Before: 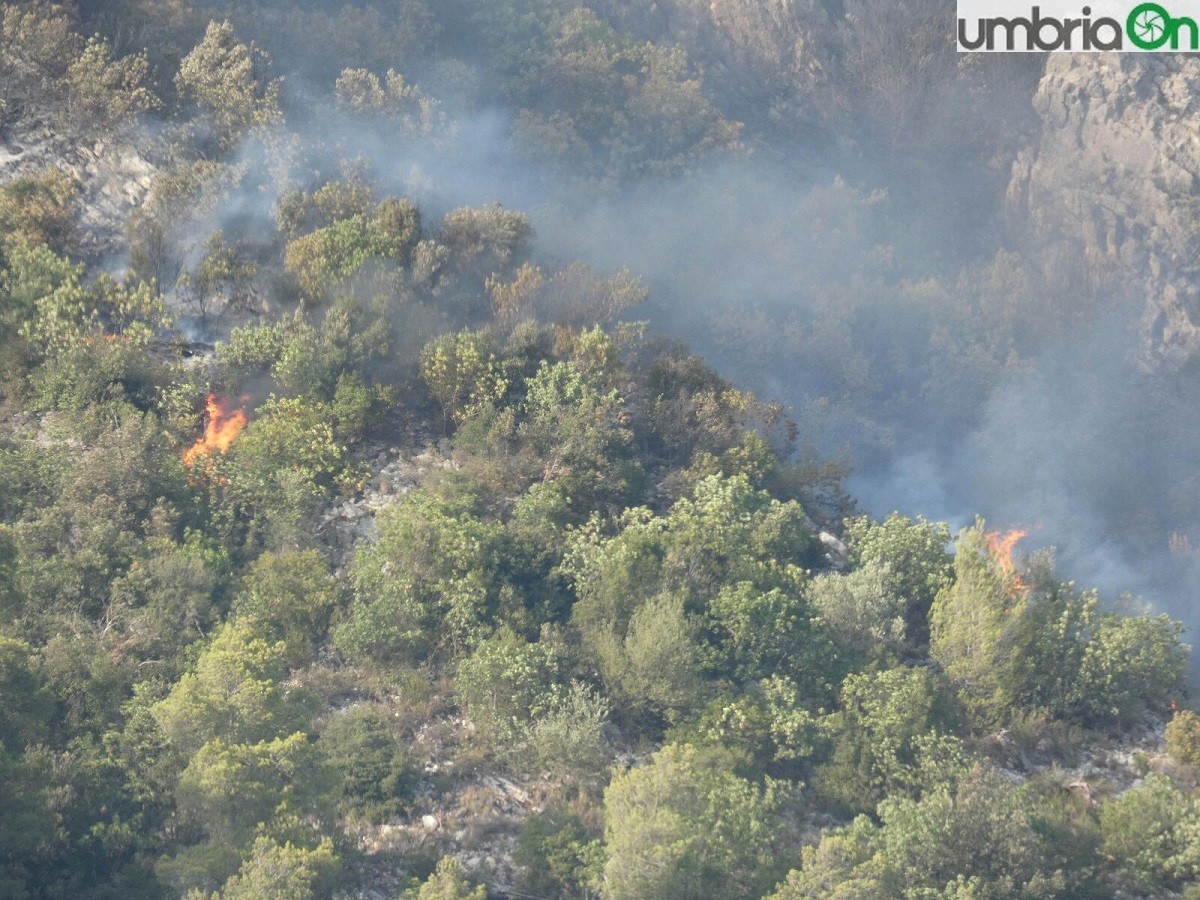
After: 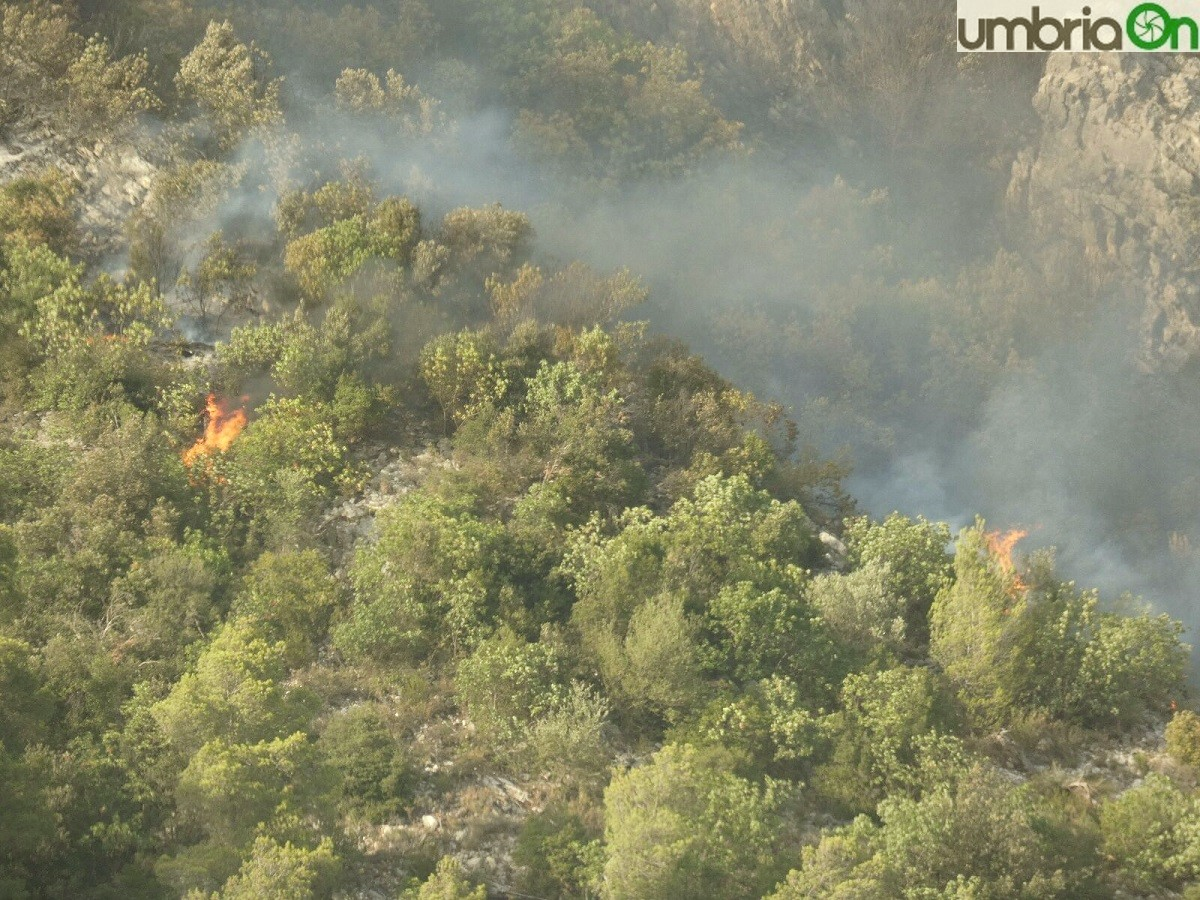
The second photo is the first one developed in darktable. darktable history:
color correction: highlights a* -1.66, highlights b* 10.2, shadows a* 0.551, shadows b* 19.62
